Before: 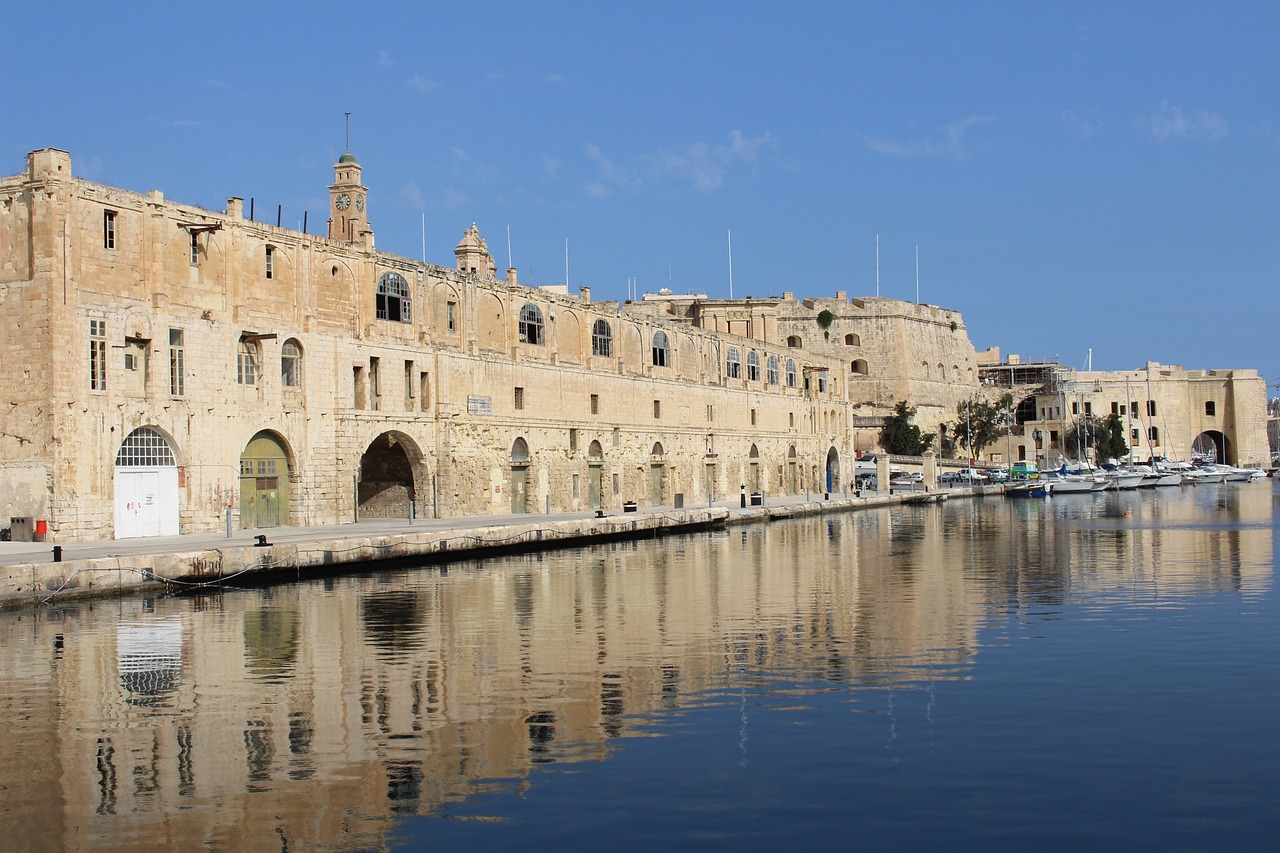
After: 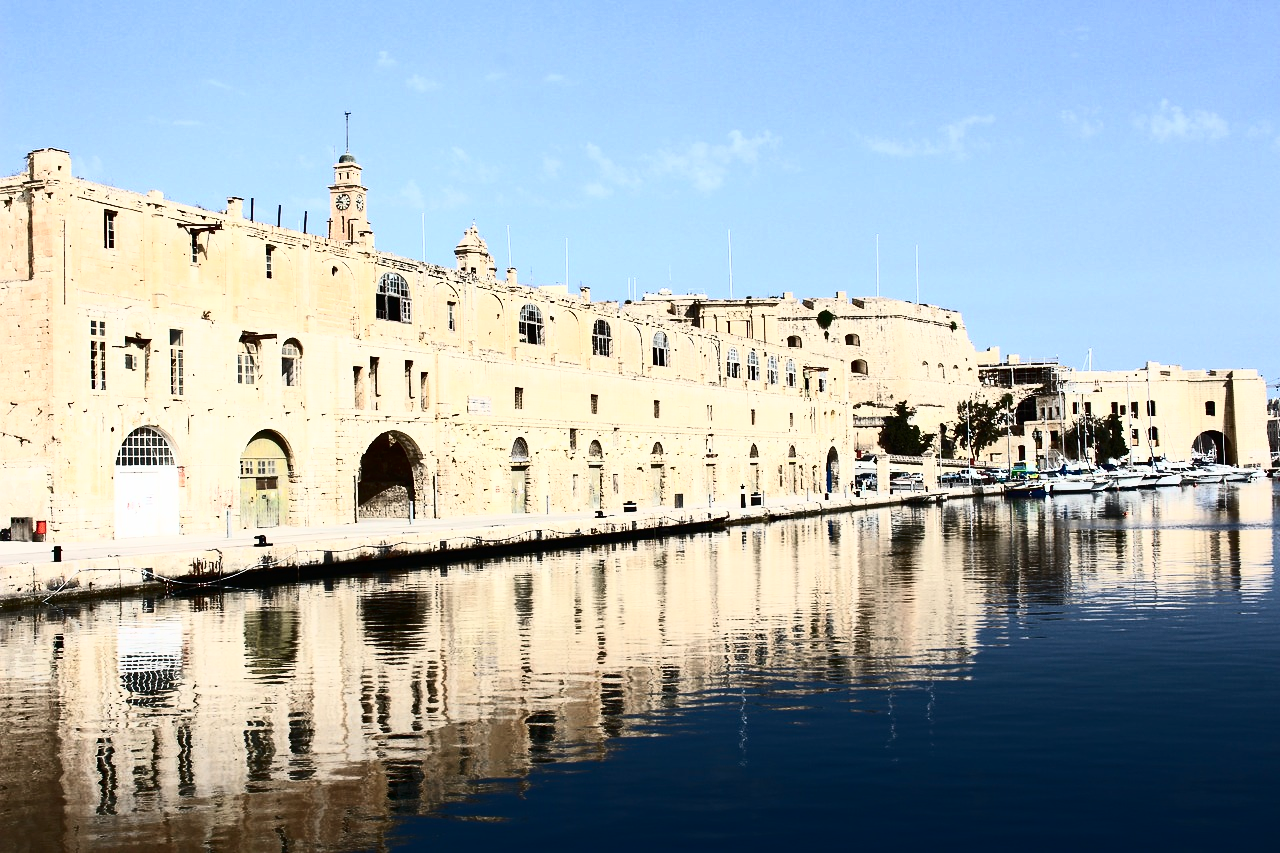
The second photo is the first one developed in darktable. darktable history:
contrast brightness saturation: contrast 0.942, brightness 0.197
